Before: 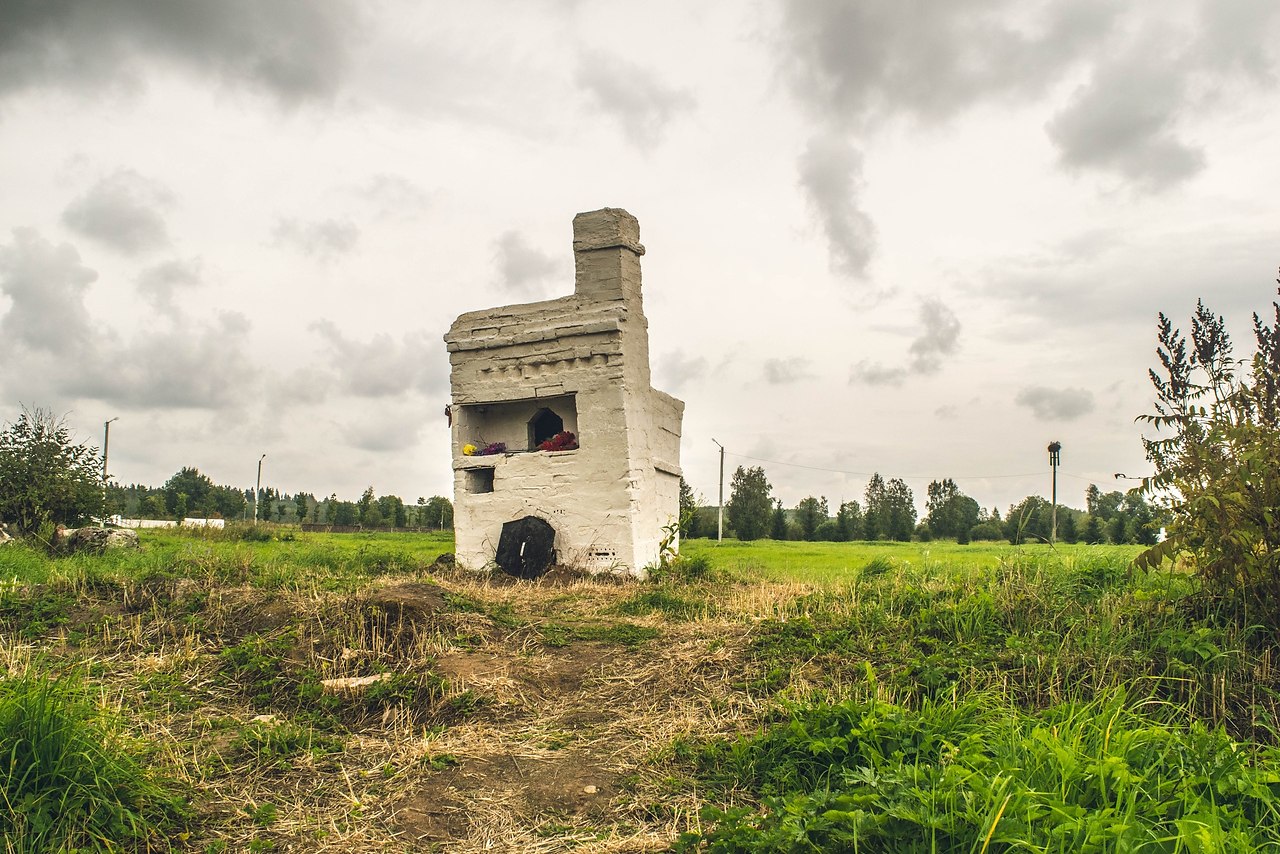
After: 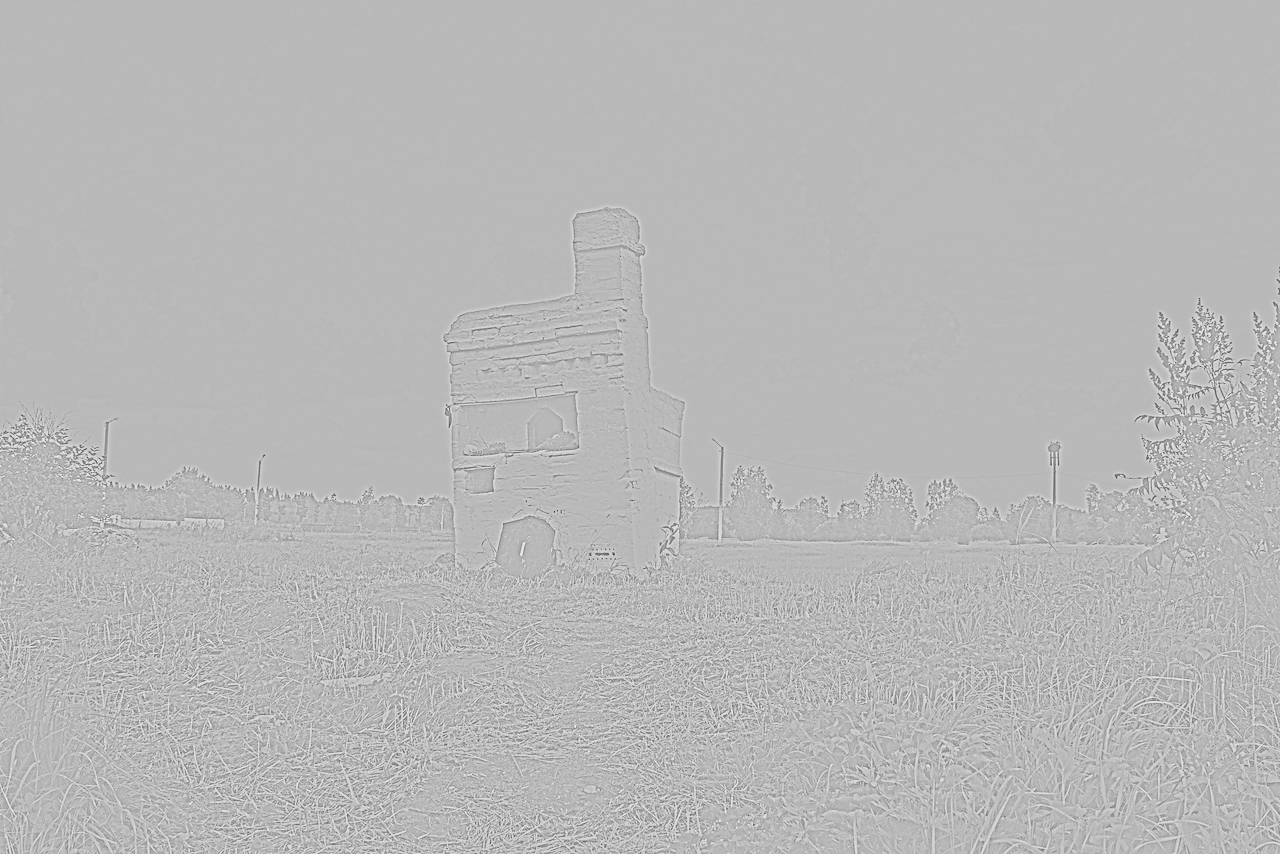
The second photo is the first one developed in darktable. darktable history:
rgb curve: curves: ch0 [(0, 0) (0.21, 0.15) (0.24, 0.21) (0.5, 0.75) (0.75, 0.96) (0.89, 0.99) (1, 1)]; ch1 [(0, 0.02) (0.21, 0.13) (0.25, 0.2) (0.5, 0.67) (0.75, 0.9) (0.89, 0.97) (1, 1)]; ch2 [(0, 0.02) (0.21, 0.13) (0.25, 0.2) (0.5, 0.67) (0.75, 0.9) (0.89, 0.97) (1, 1)], compensate middle gray true
contrast brightness saturation: saturation -0.05
highpass: sharpness 6%, contrast boost 7.63%
white balance: red 1.138, green 0.996, blue 0.812
